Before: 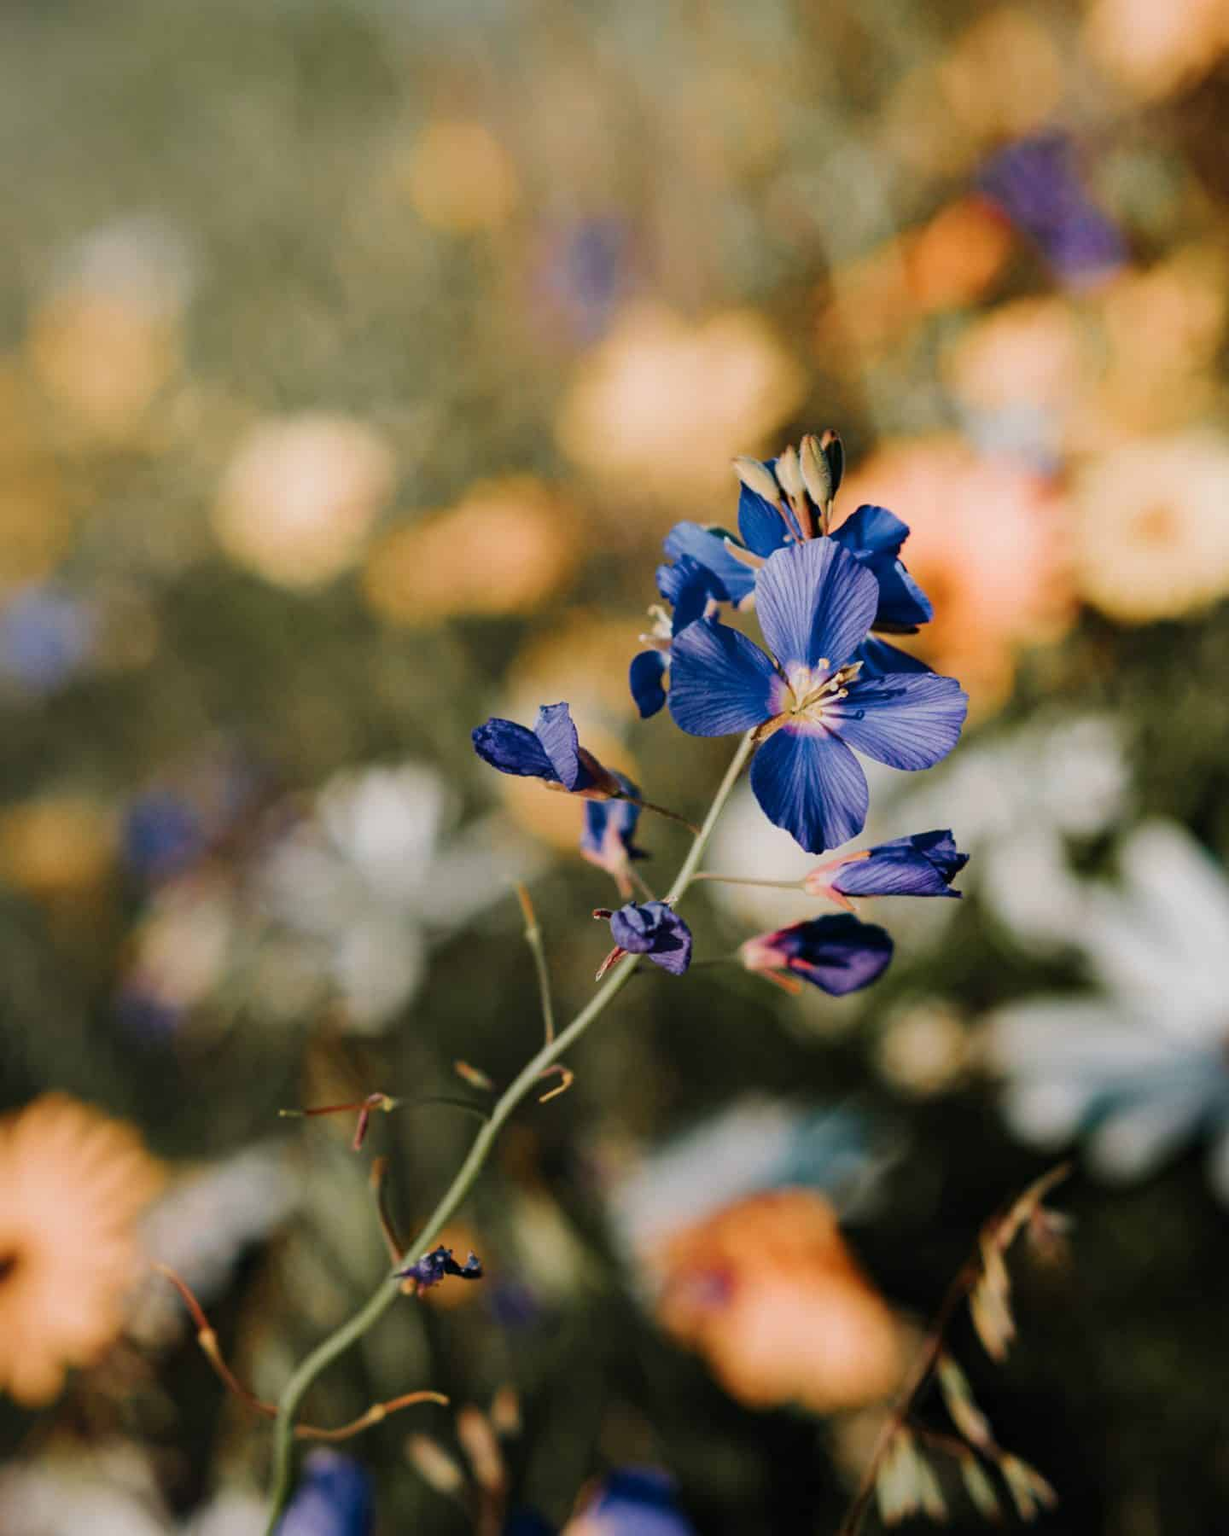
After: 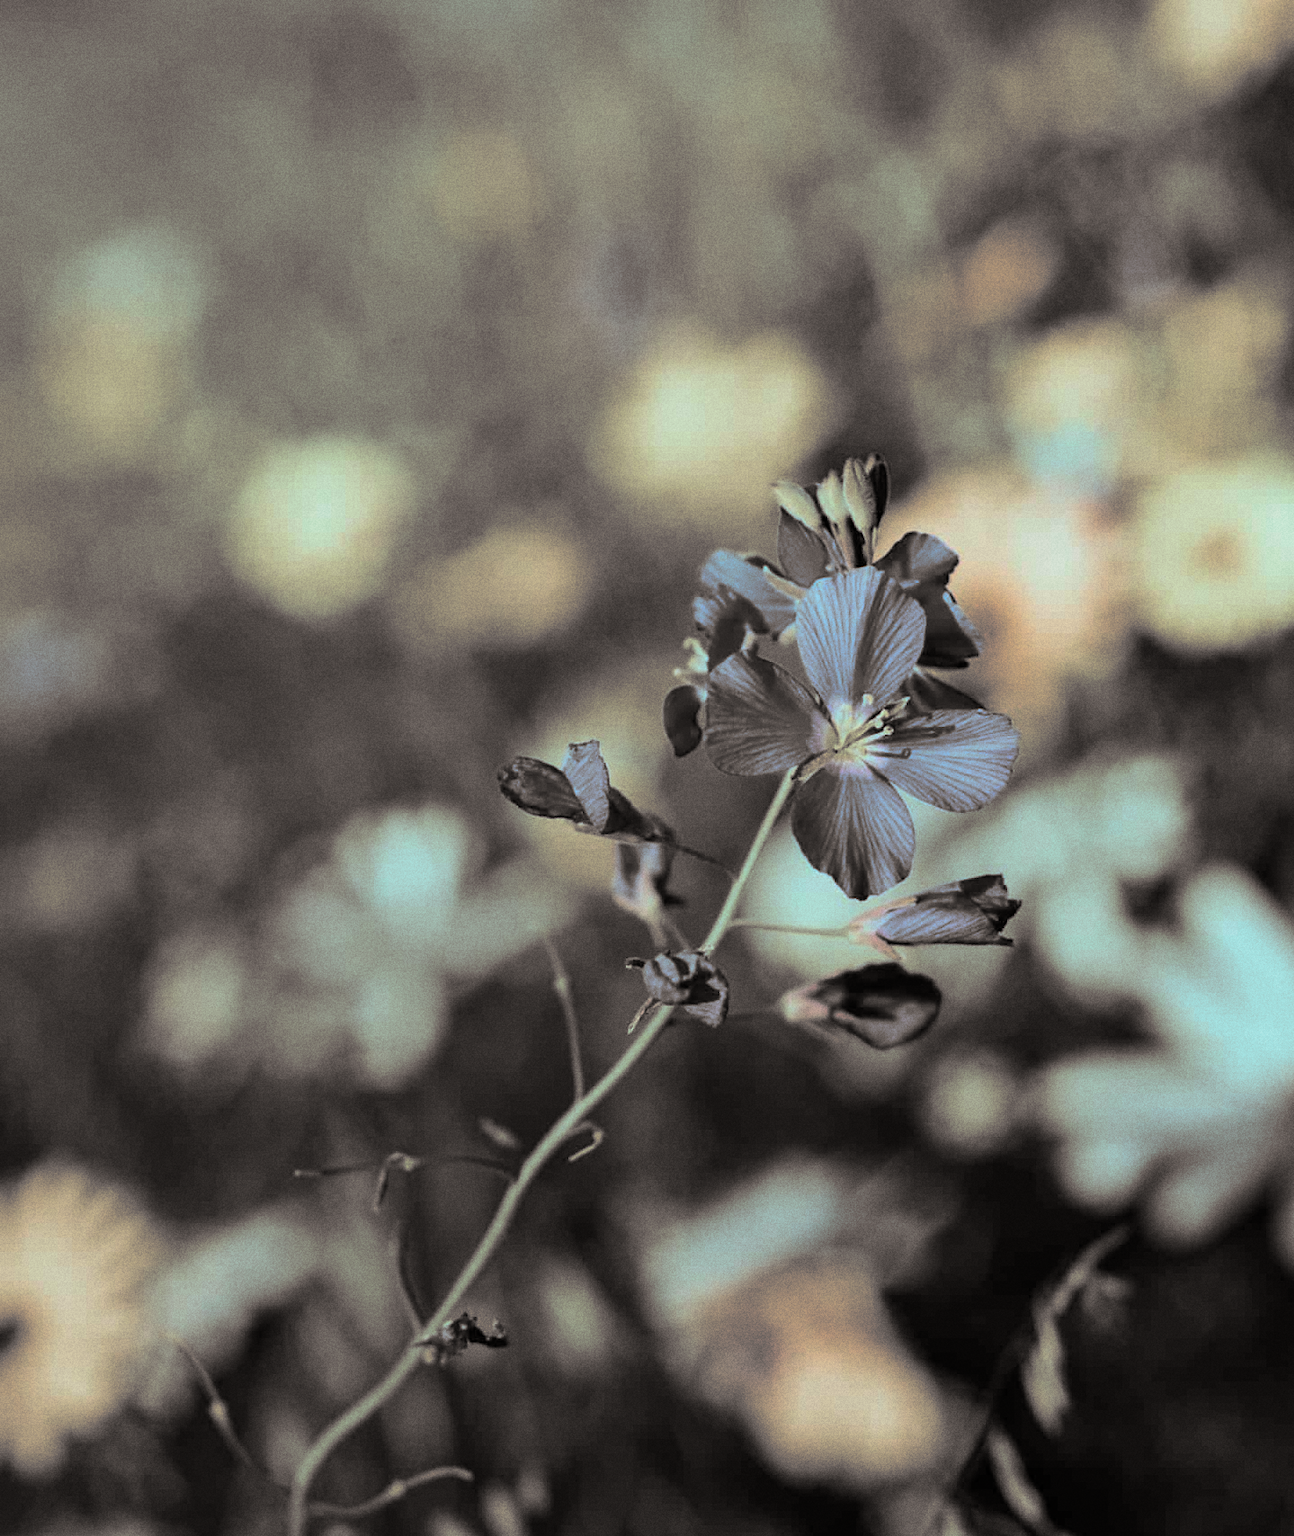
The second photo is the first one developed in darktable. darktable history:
color balance rgb: shadows lift › chroma 11.71%, shadows lift › hue 133.46°, power › chroma 2.15%, power › hue 166.83°, highlights gain › chroma 4%, highlights gain › hue 200.2°, perceptual saturation grading › global saturation 18.05%
split-toning: shadows › hue 26°, shadows › saturation 0.09, highlights › hue 40°, highlights › saturation 0.18, balance -63, compress 0%
crop and rotate: top 0%, bottom 5.097%
grain: on, module defaults
